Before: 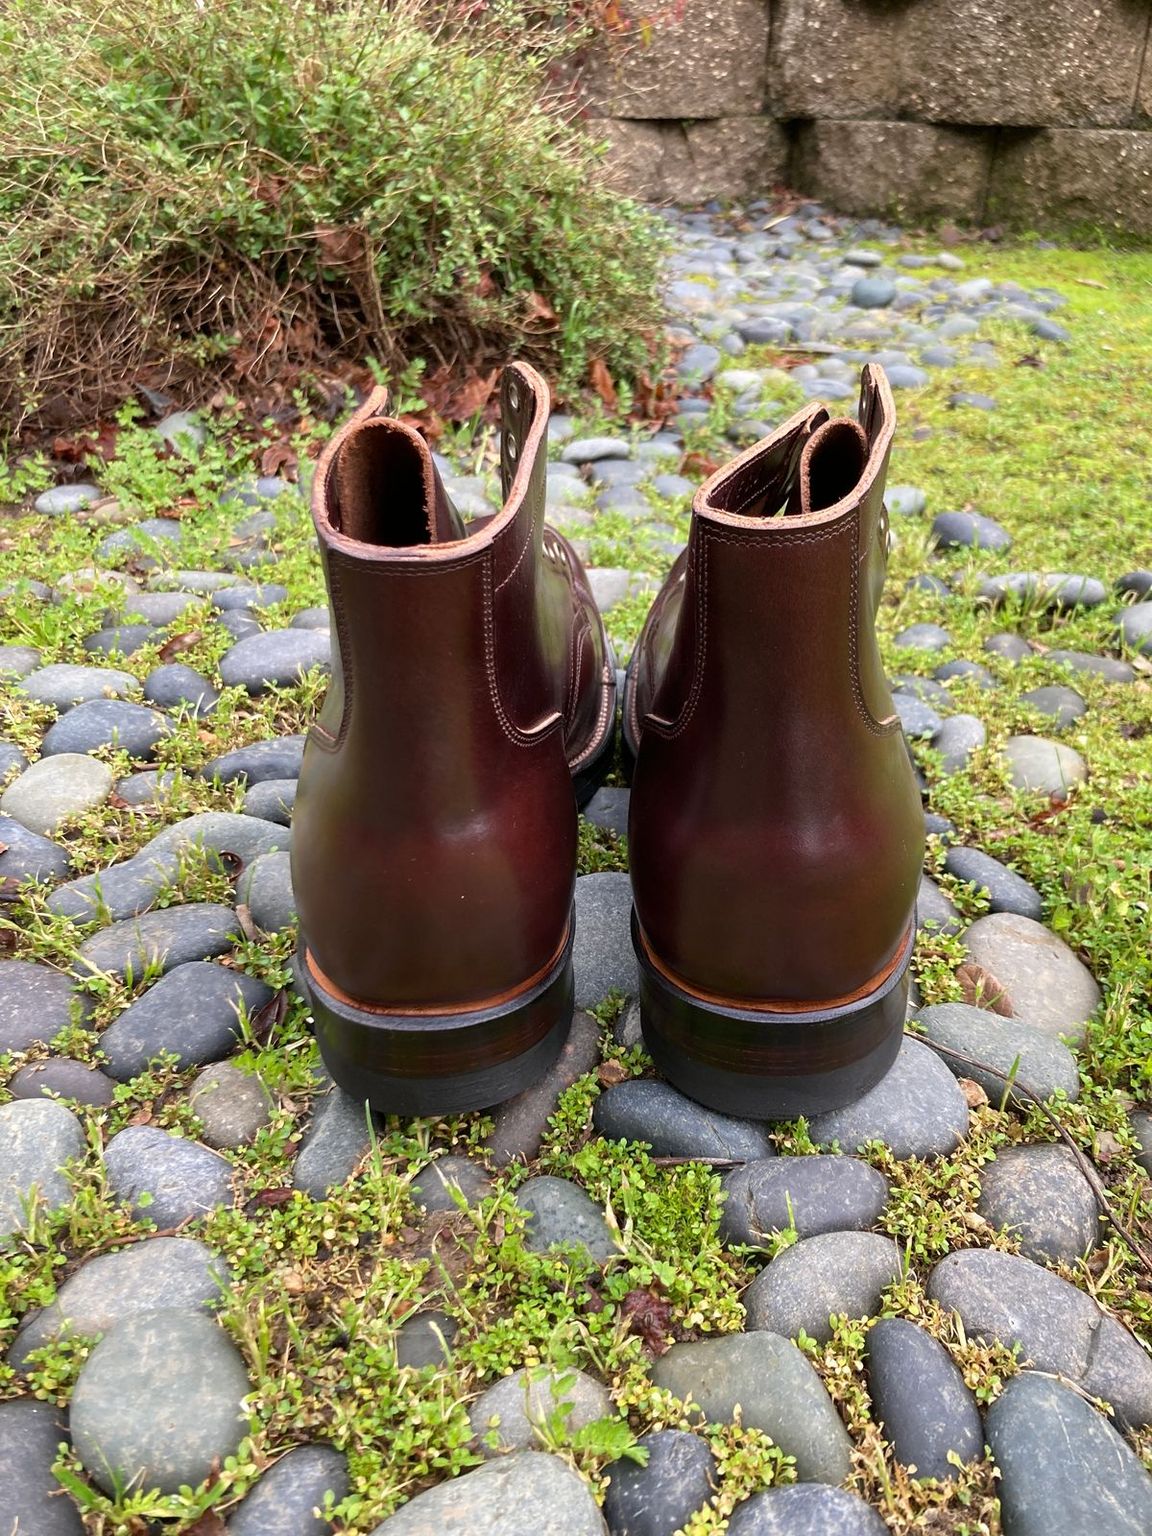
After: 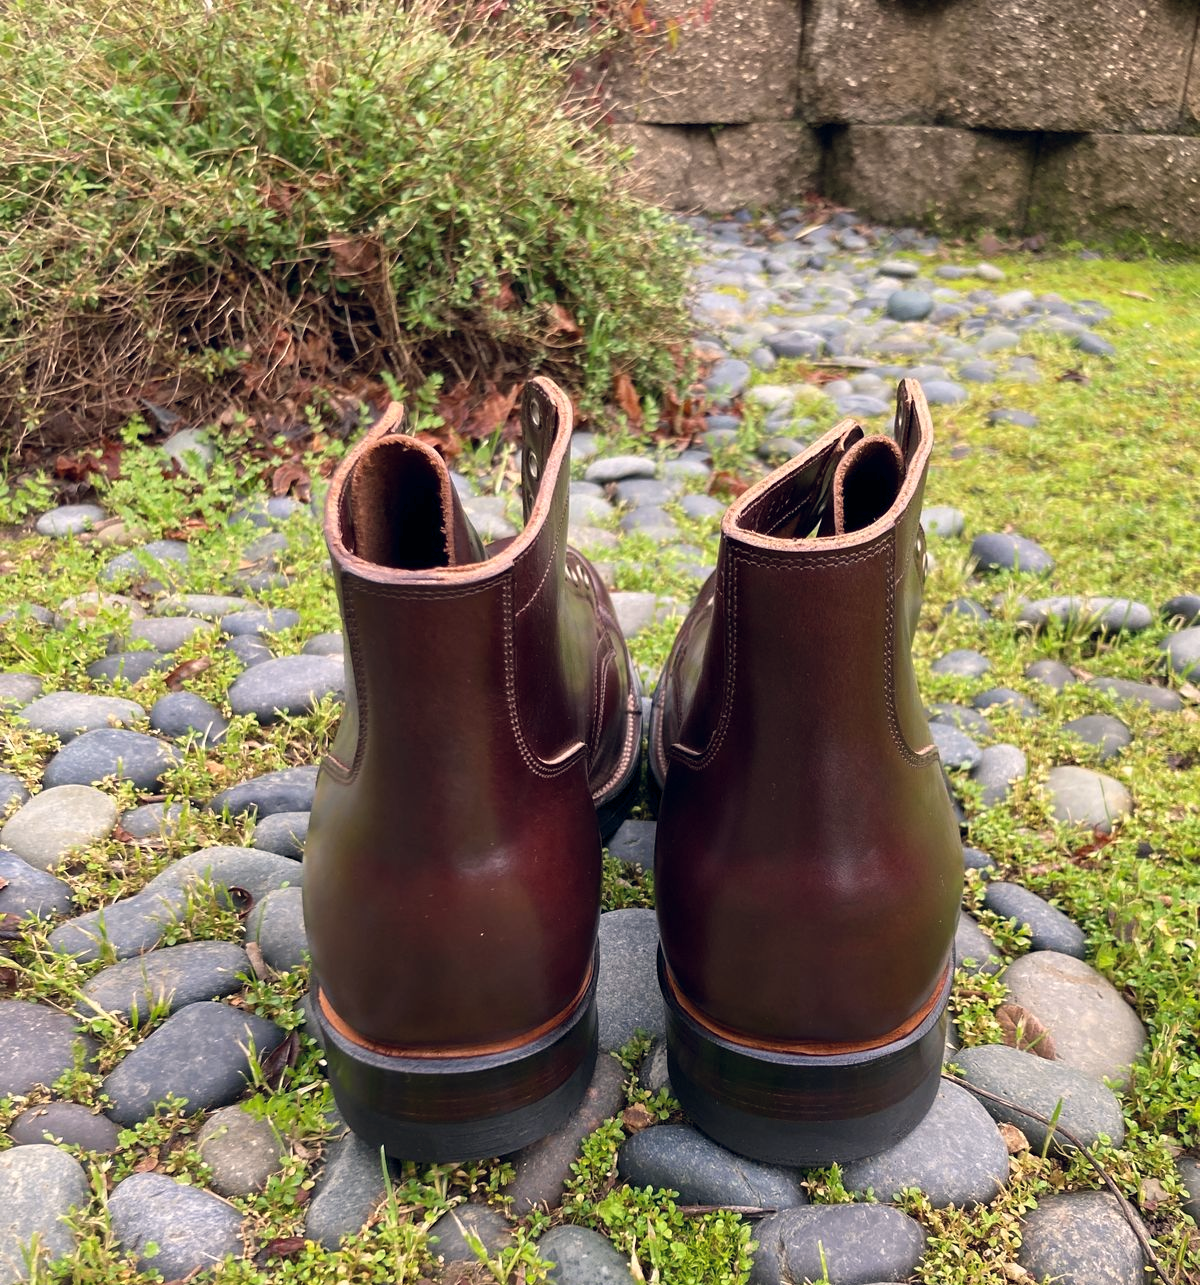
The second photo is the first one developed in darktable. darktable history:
crop: bottom 19.644%
color balance rgb: shadows lift › hue 87.51°, highlights gain › chroma 1.62%, highlights gain › hue 55.1°, global offset › chroma 0.06%, global offset › hue 253.66°, linear chroma grading › global chroma 0.5%
